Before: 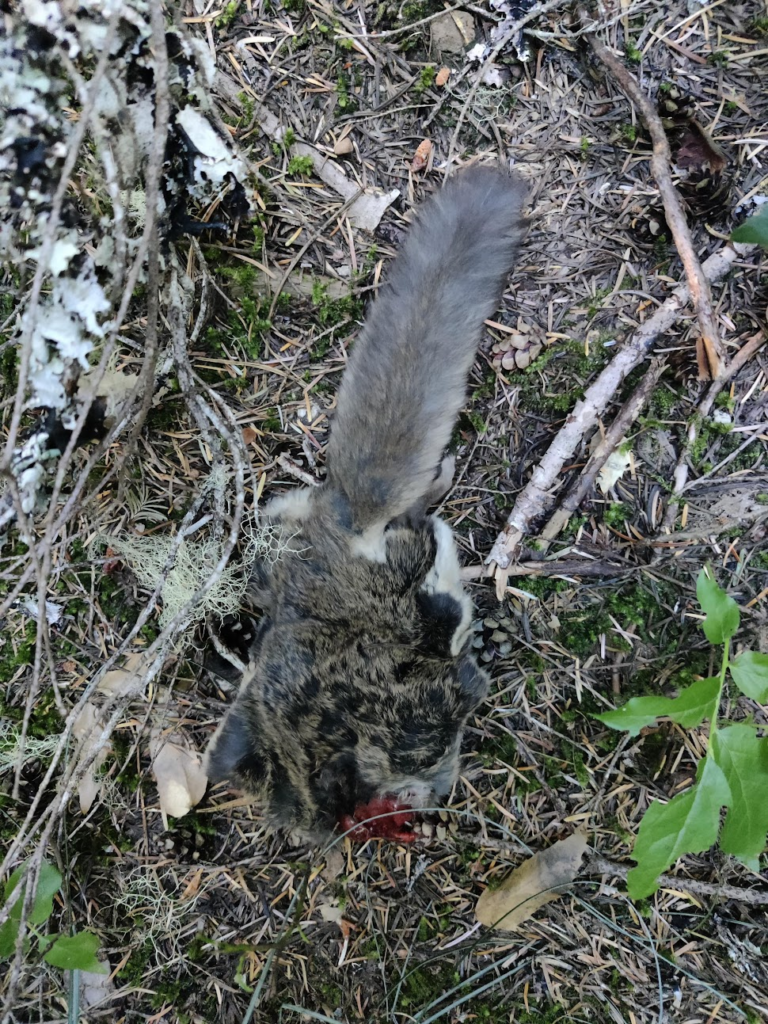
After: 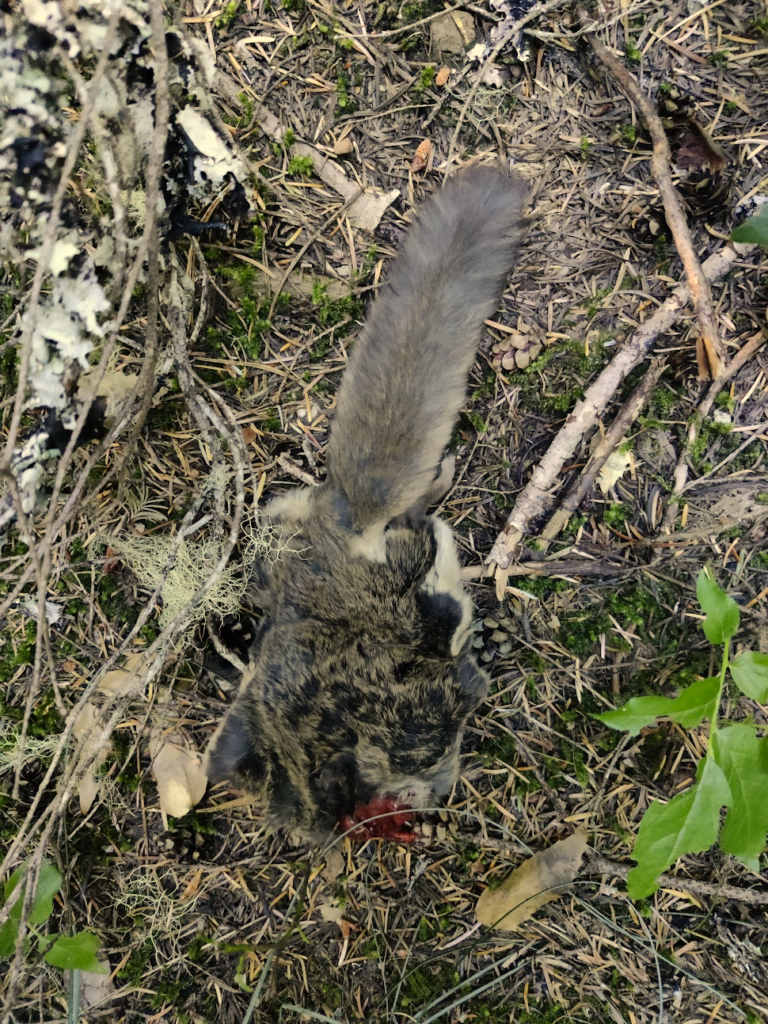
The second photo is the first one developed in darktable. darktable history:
tone equalizer: mask exposure compensation -0.49 EV
levels: white 99.98%
color correction: highlights a* 2.67, highlights b* 22.88
